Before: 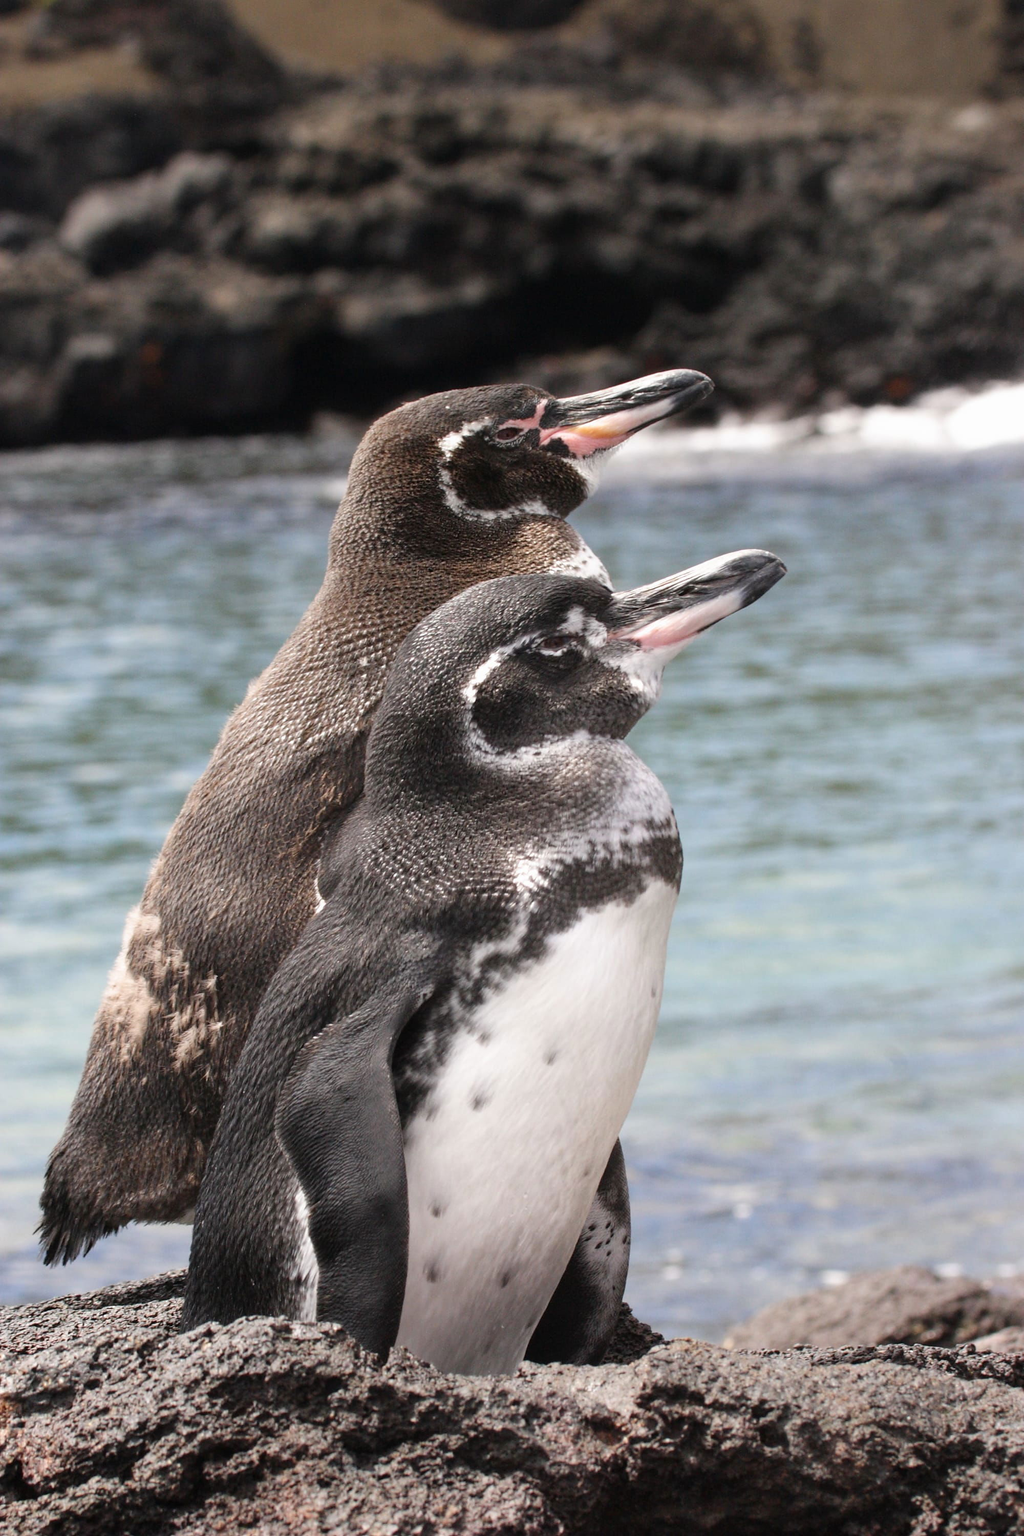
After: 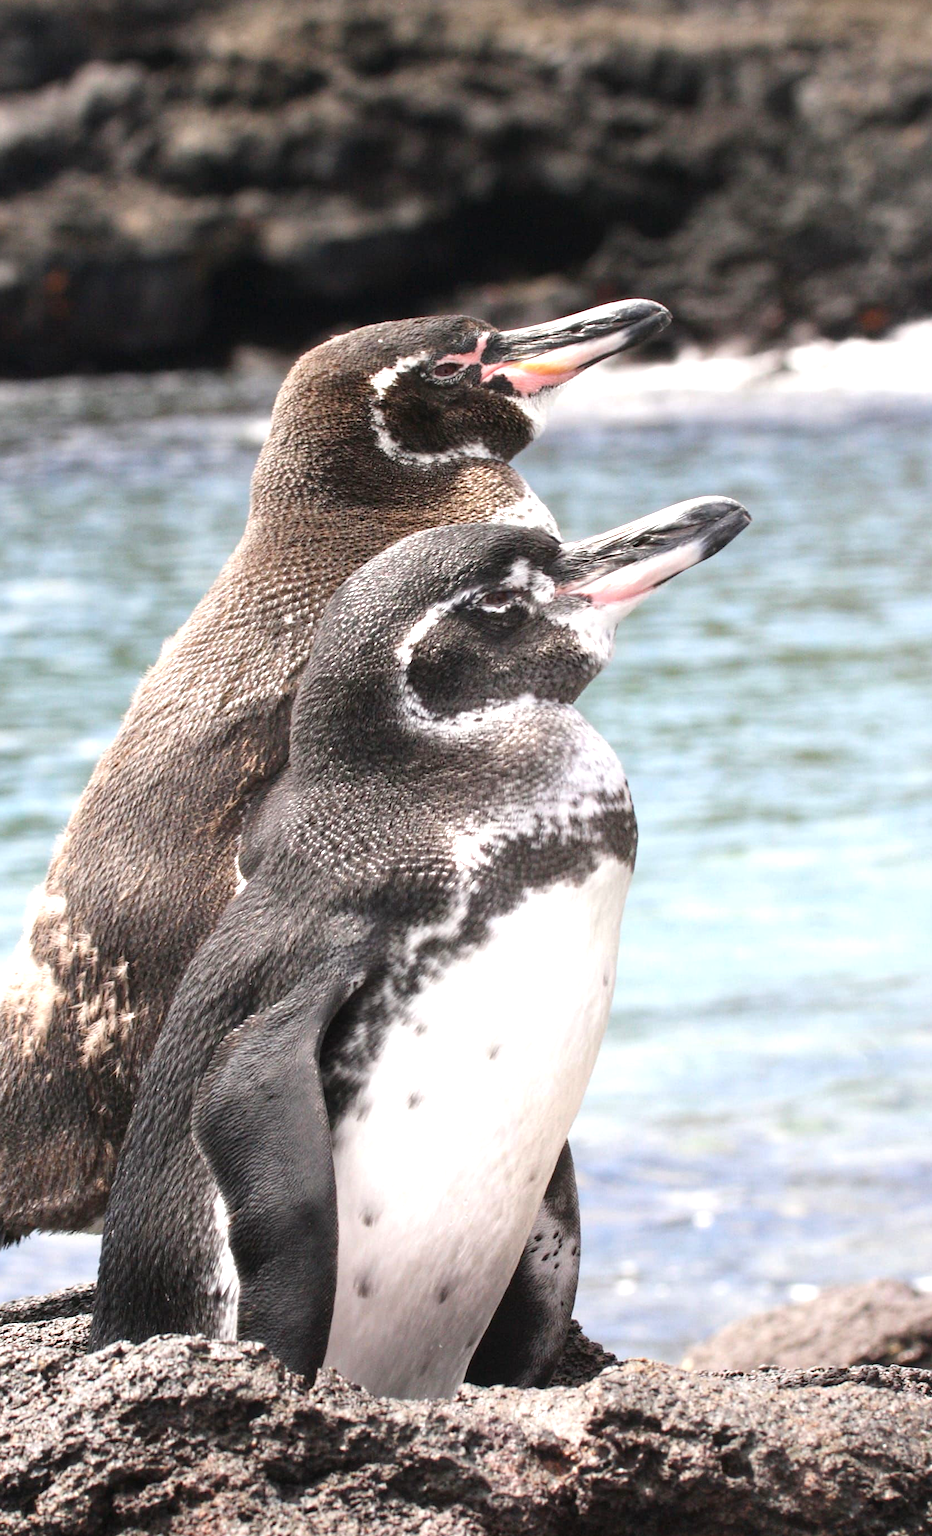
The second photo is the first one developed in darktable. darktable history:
crop: left 9.796%, top 6.262%, right 6.887%, bottom 2.271%
exposure: exposure 0.795 EV, compensate exposure bias true, compensate highlight preservation false
